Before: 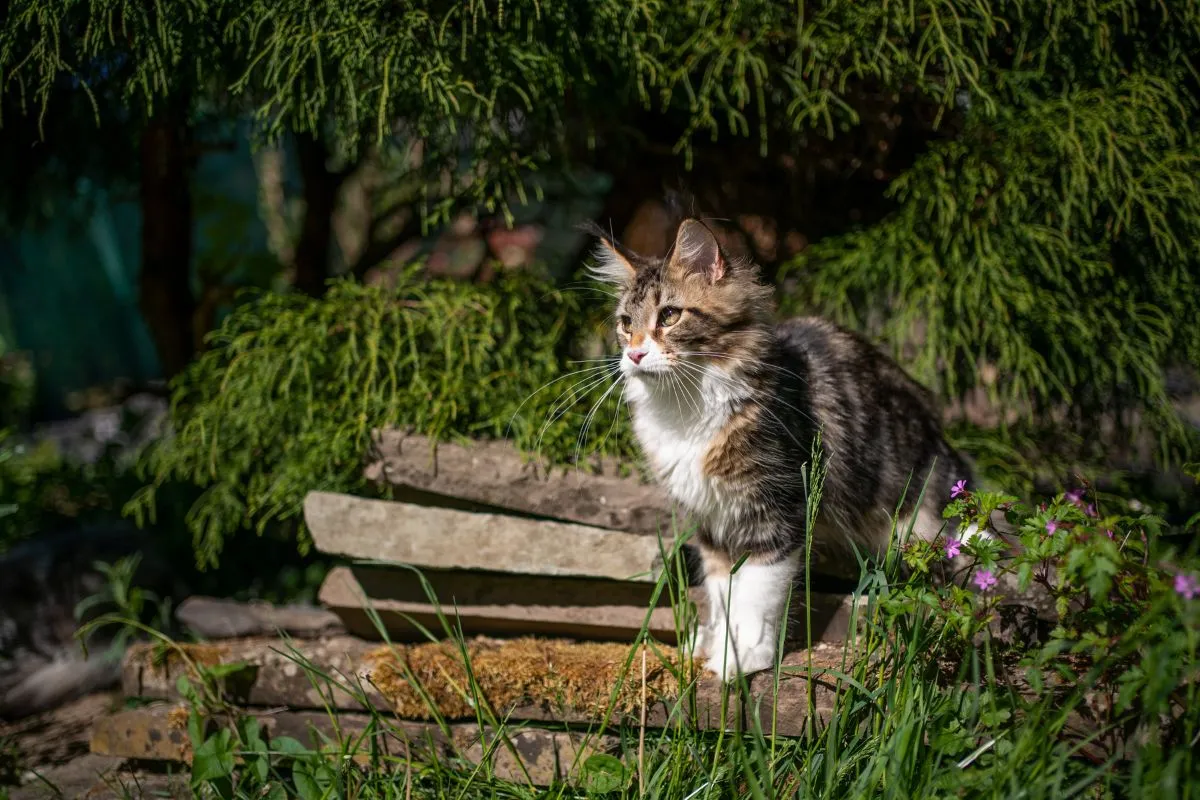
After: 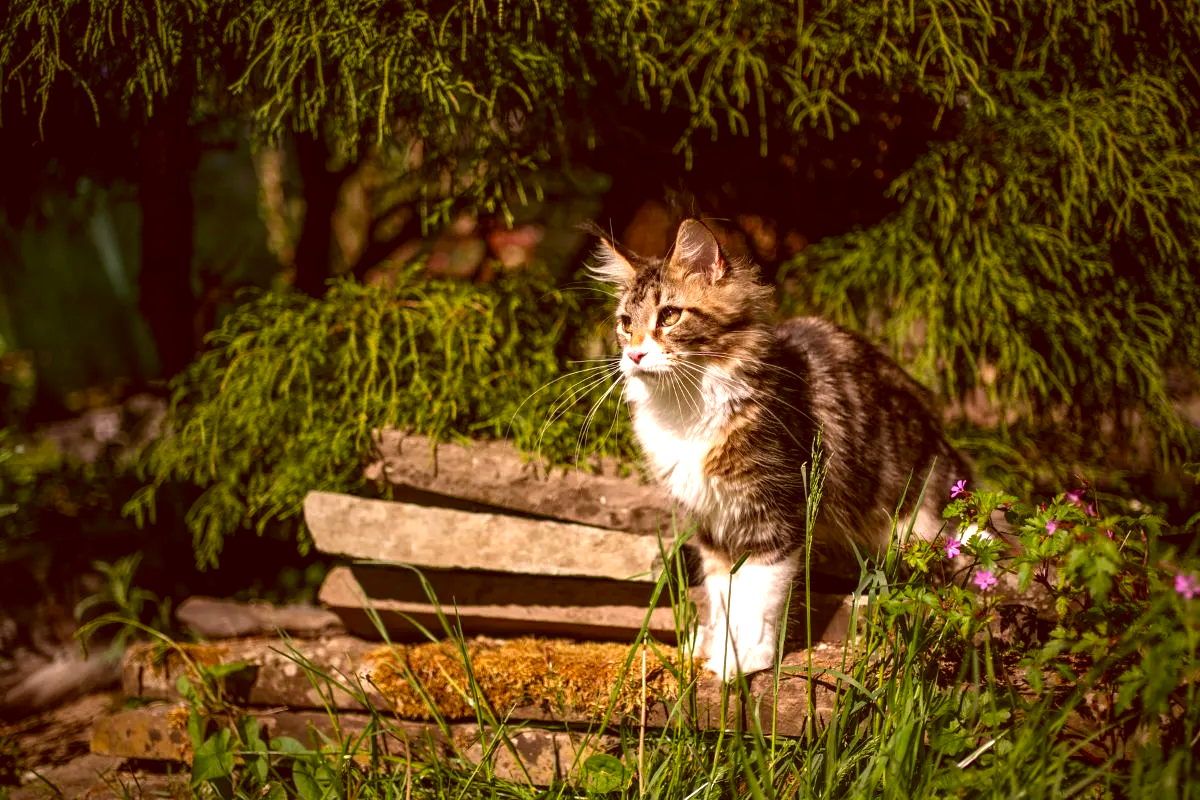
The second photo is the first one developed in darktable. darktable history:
color correction: highlights a* 1.12, highlights b* 24.26, shadows a* 15.58, shadows b* 24.26
contrast brightness saturation: contrast 0.03, brightness -0.04
white balance: red 1.066, blue 1.119
exposure: exposure 0.6 EV, compensate highlight preservation false
